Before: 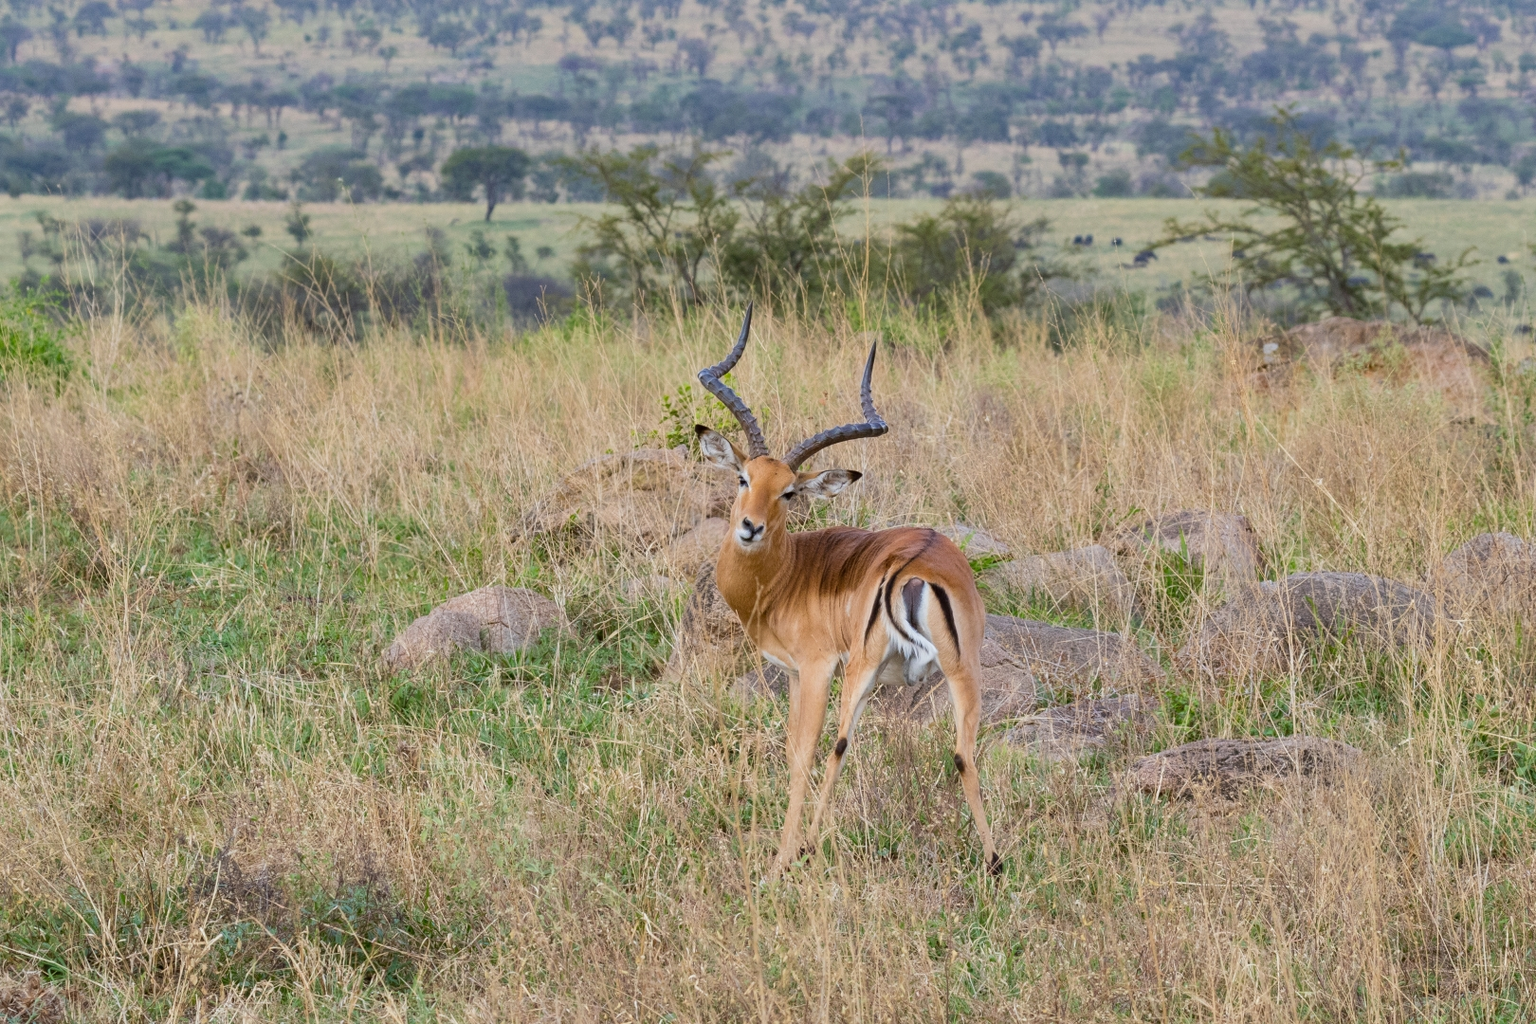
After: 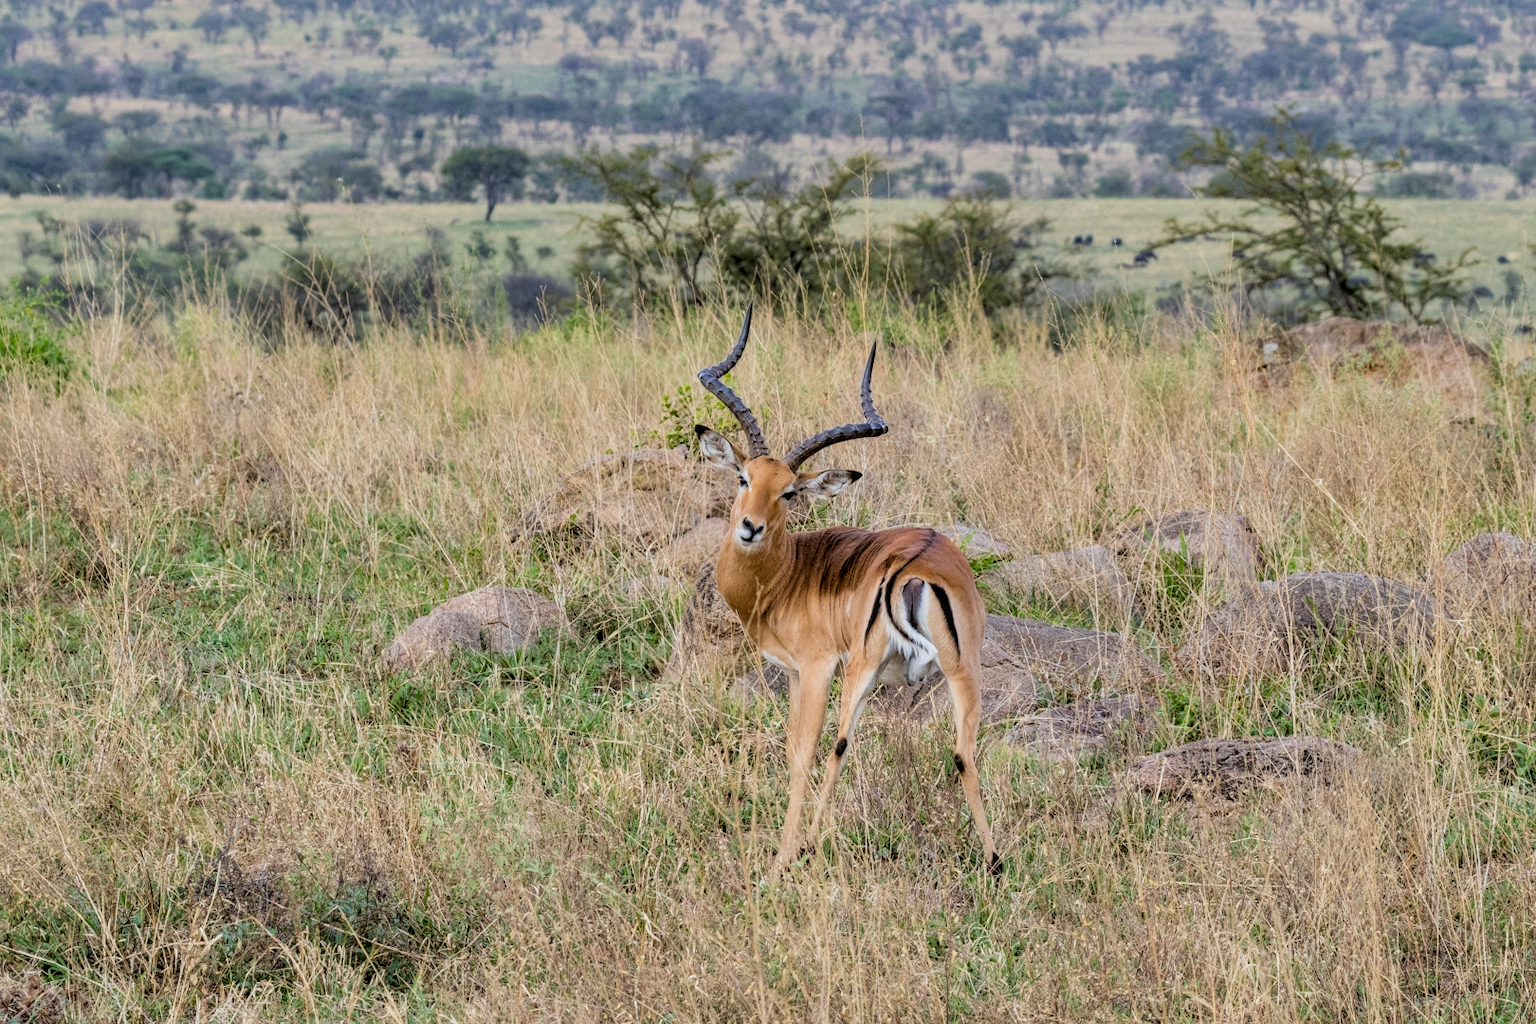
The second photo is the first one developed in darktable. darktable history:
local contrast: on, module defaults
filmic rgb: black relative exposure -3.95 EV, white relative exposure 3.12 EV, hardness 2.87
